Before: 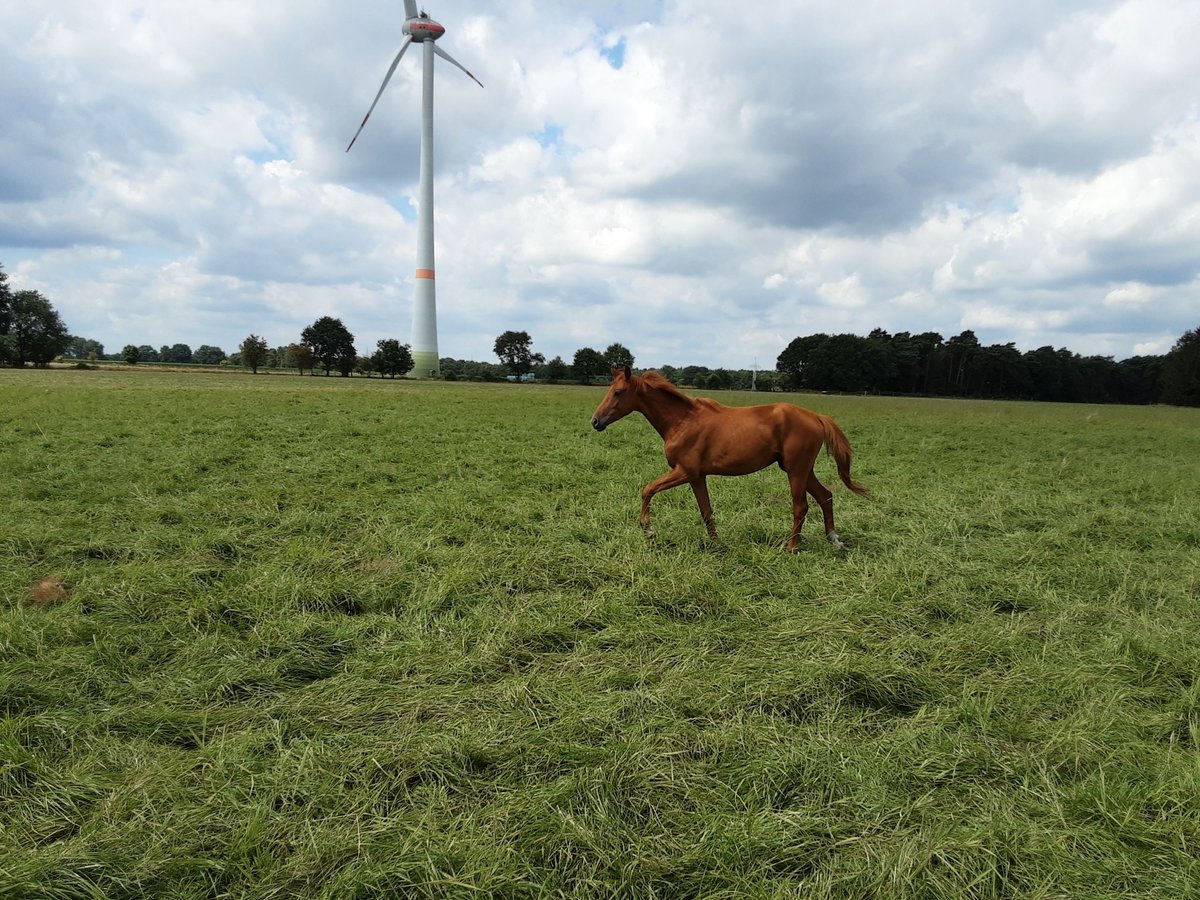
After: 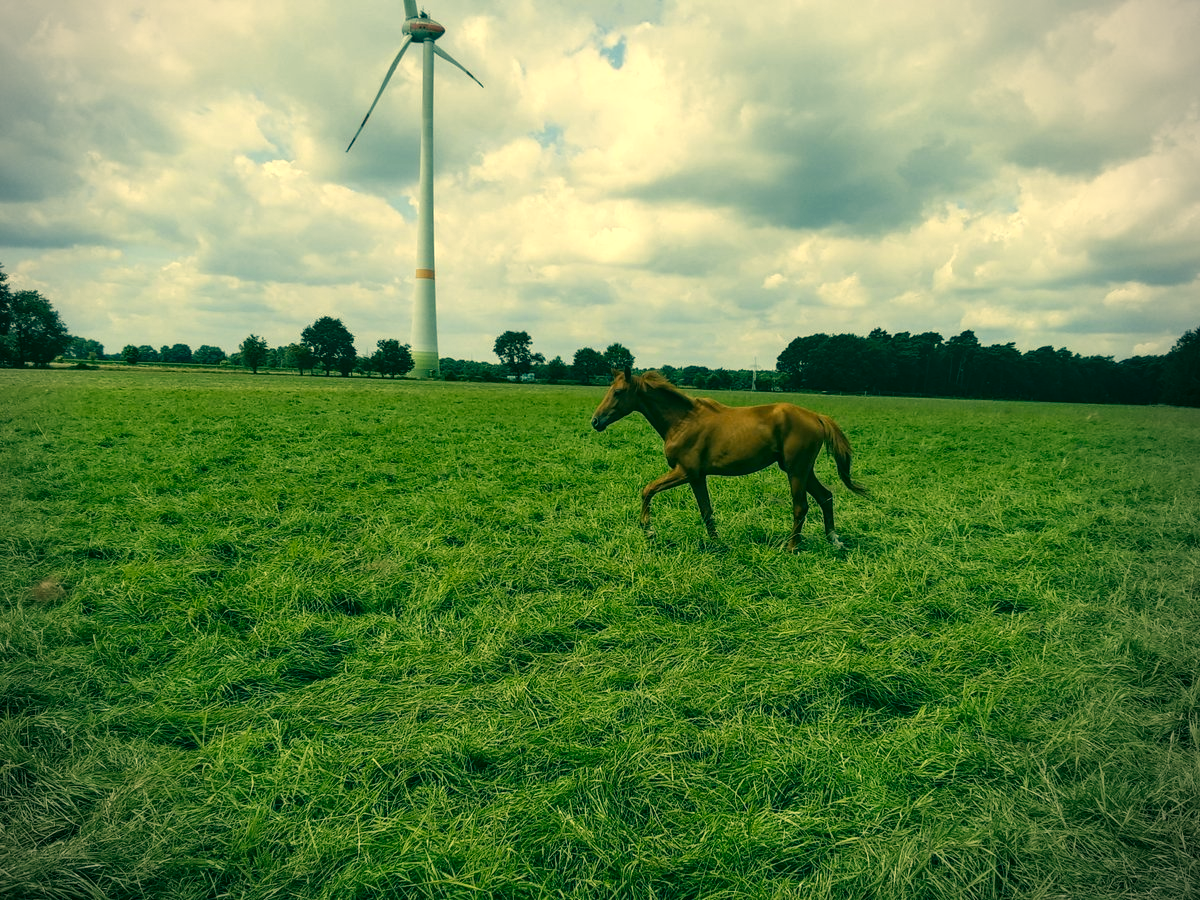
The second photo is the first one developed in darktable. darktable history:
color correction: highlights a* 2.02, highlights b* 34.37, shadows a* -36.54, shadows b* -5.56
local contrast: on, module defaults
vignetting: center (-0.032, -0.047)
